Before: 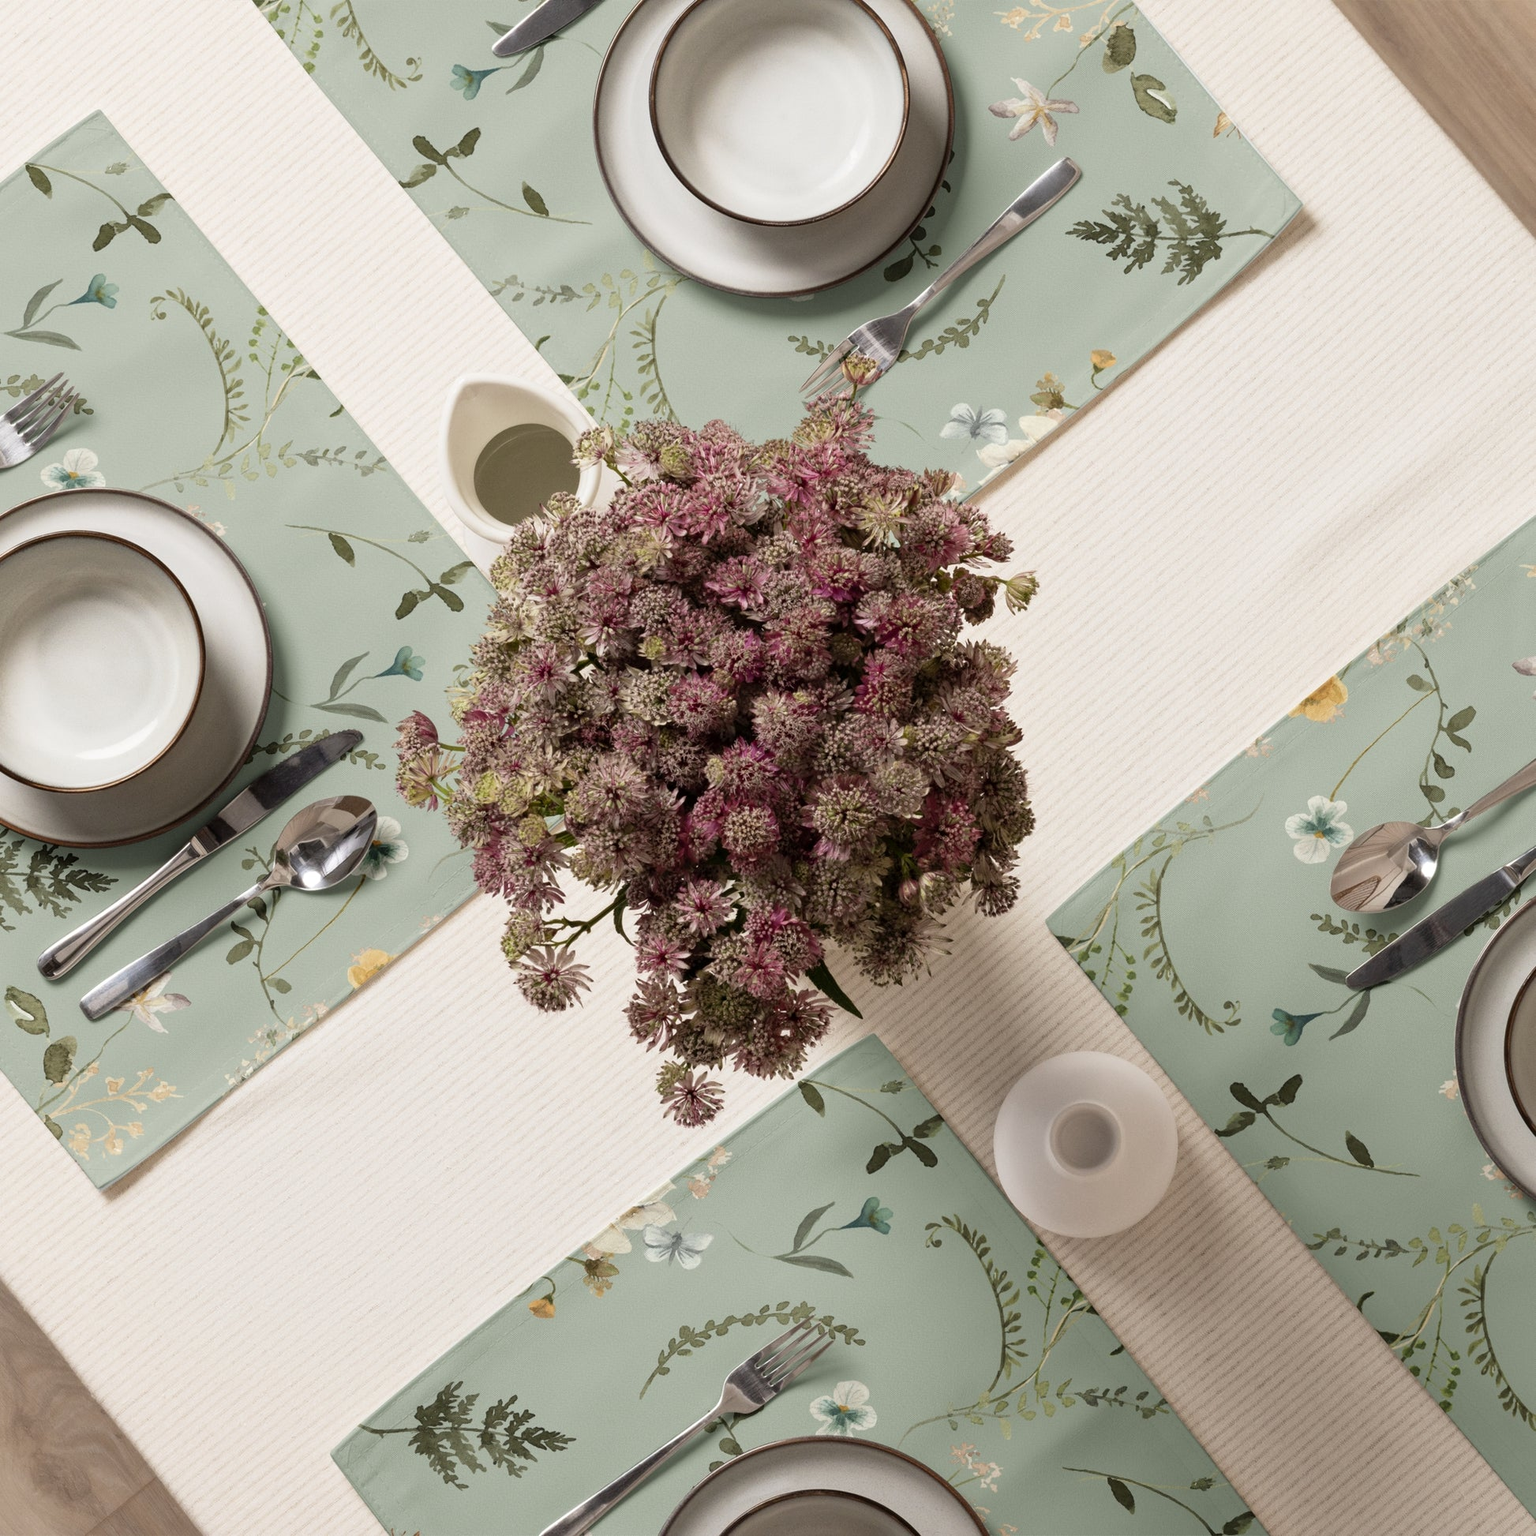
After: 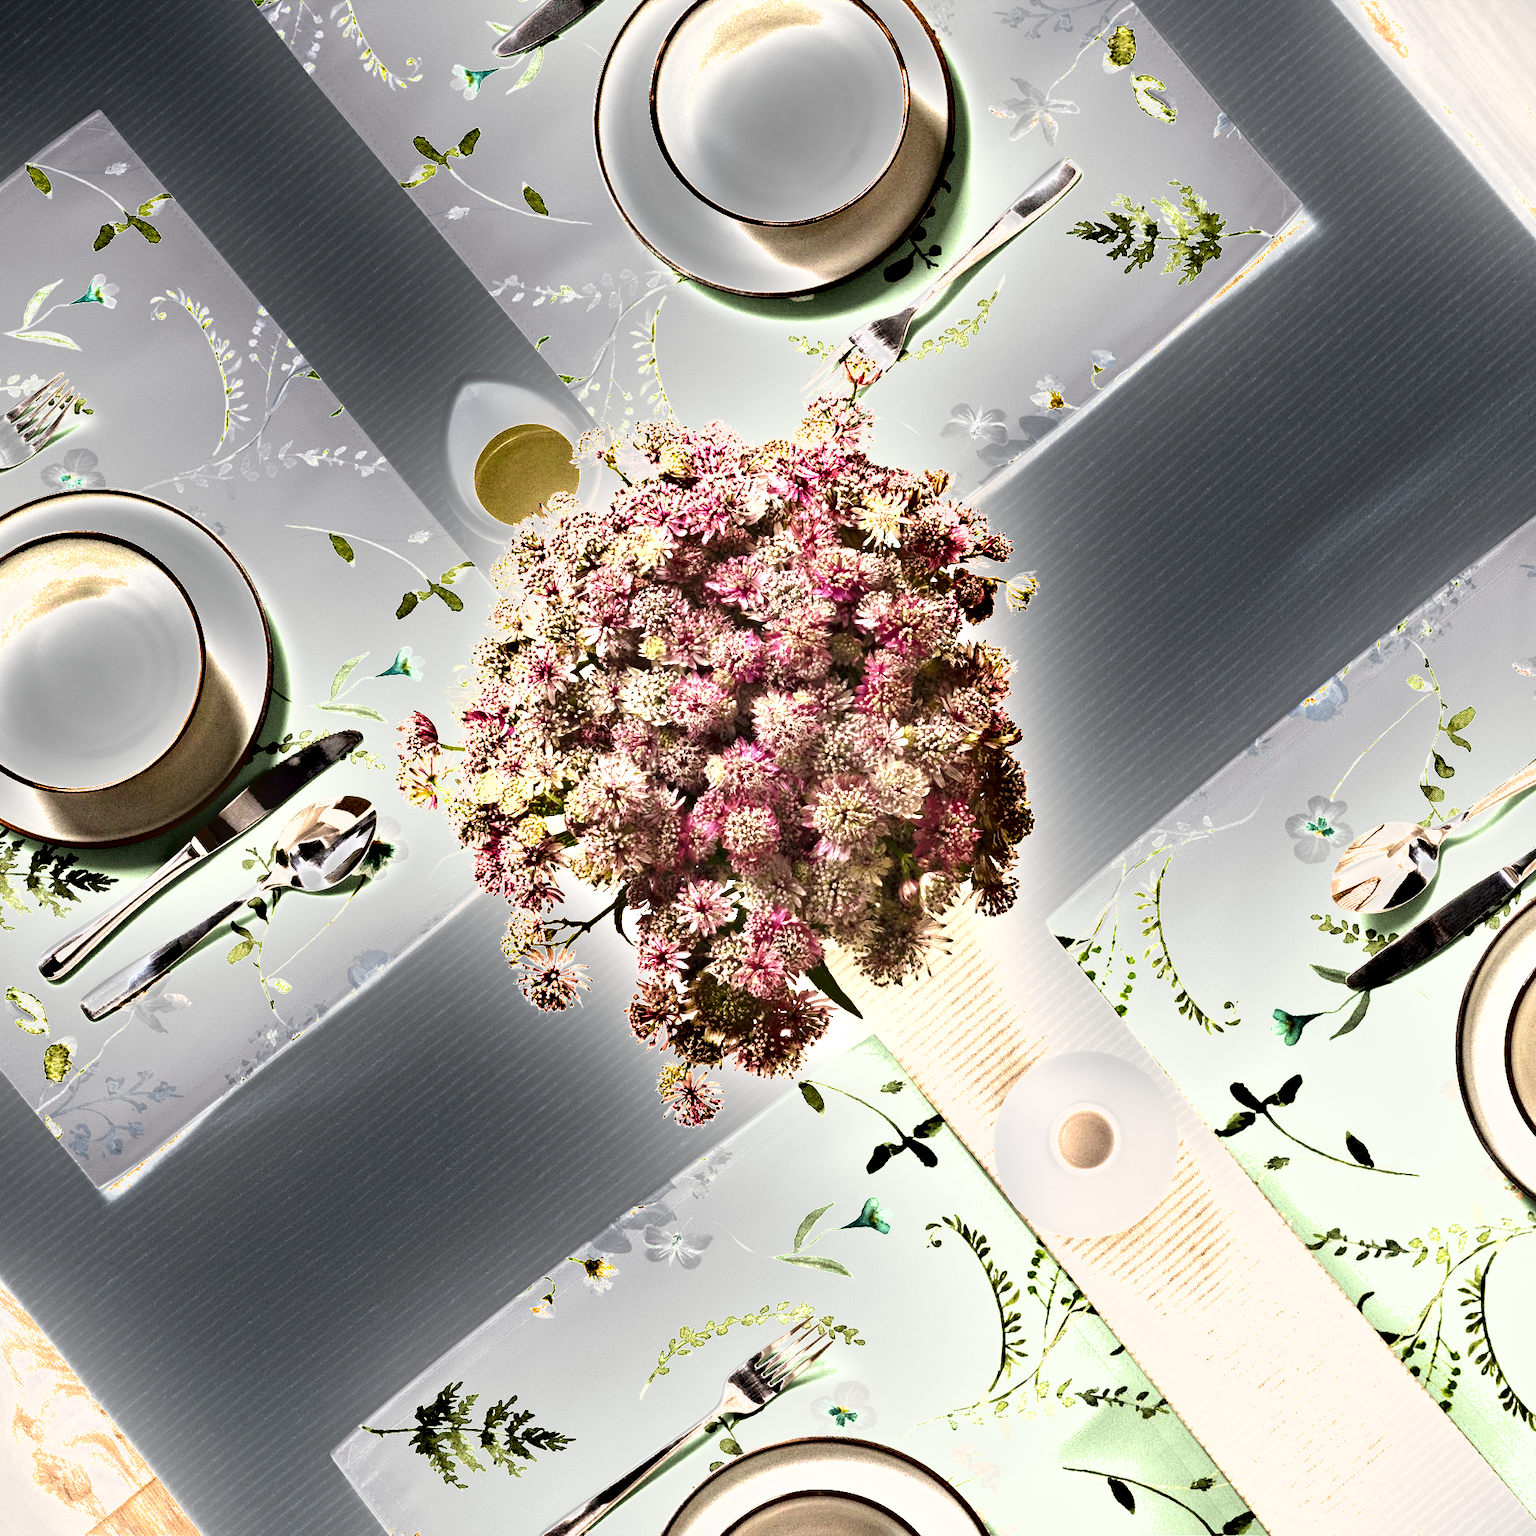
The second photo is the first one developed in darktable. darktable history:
exposure: exposure 2.207 EV, compensate highlight preservation false
shadows and highlights: shadows 60, soften with gaussian
